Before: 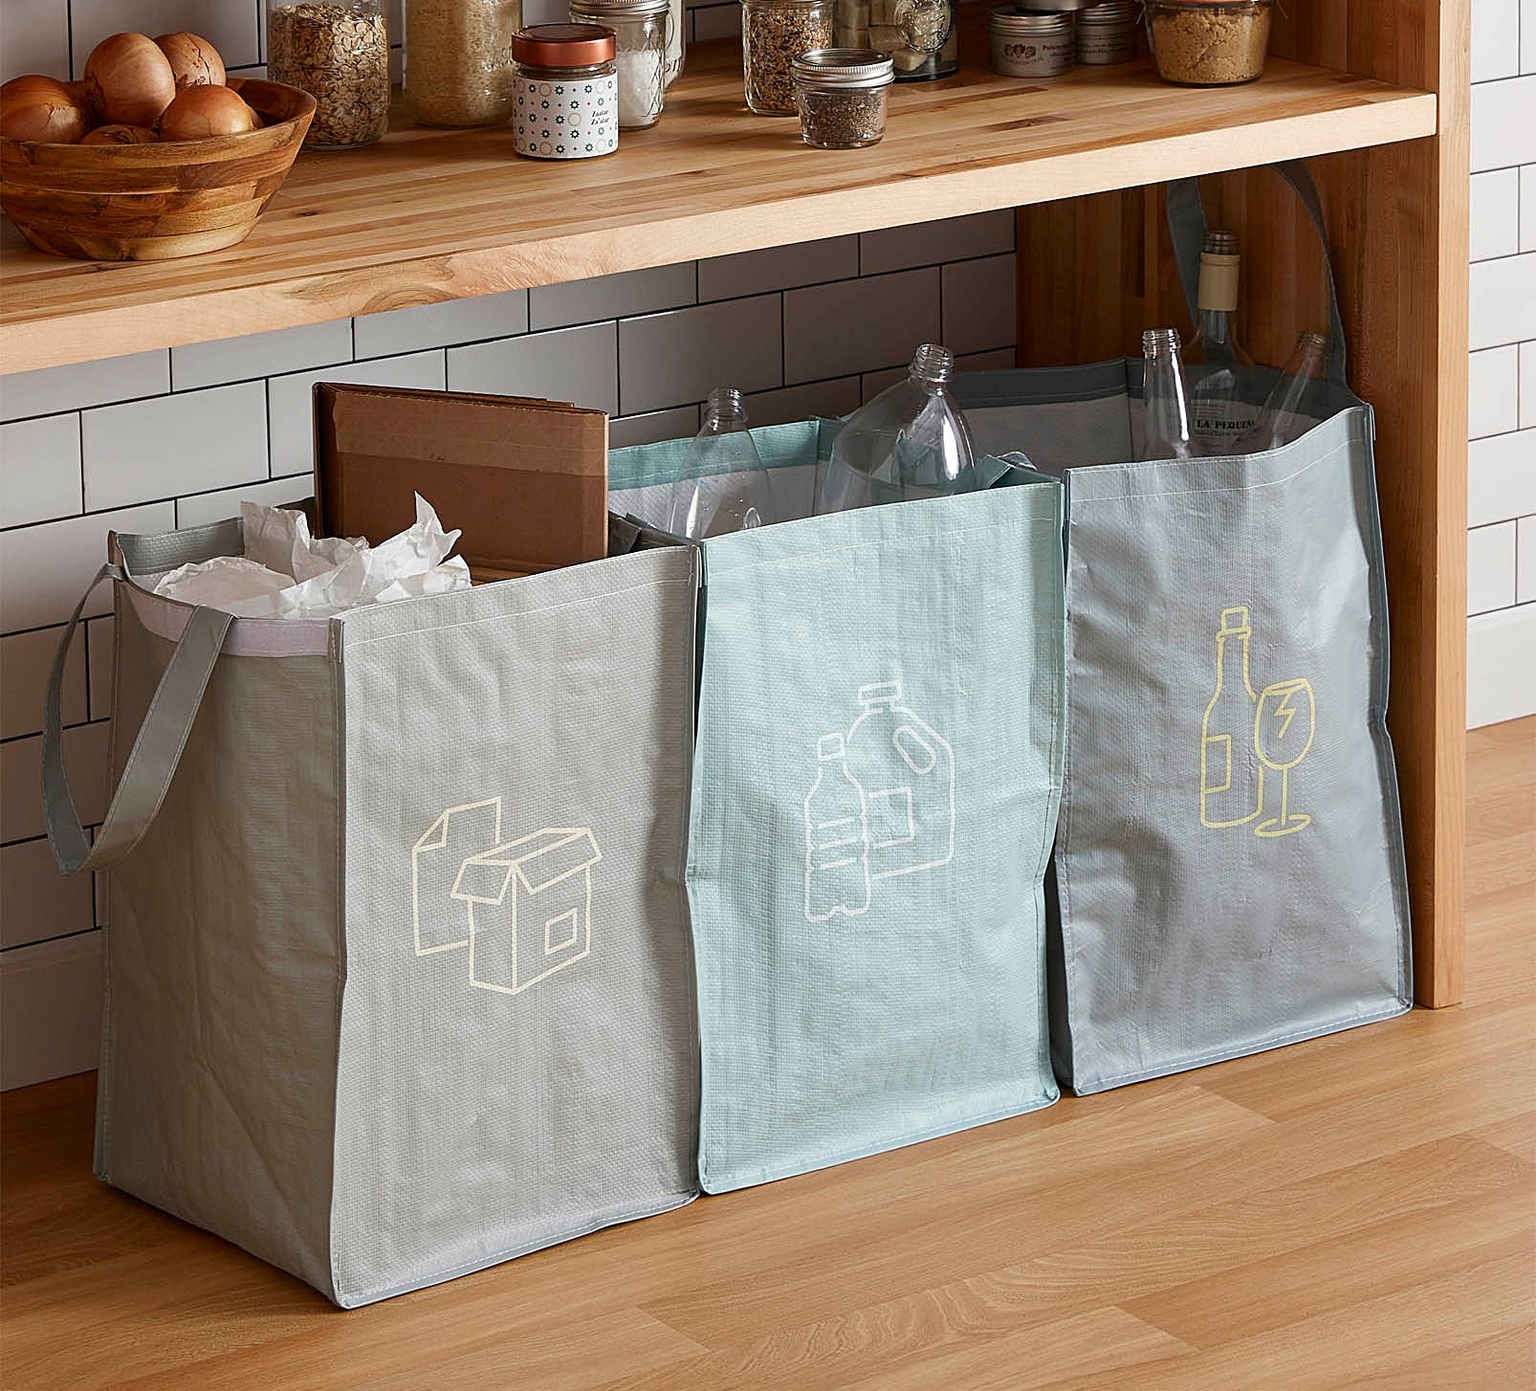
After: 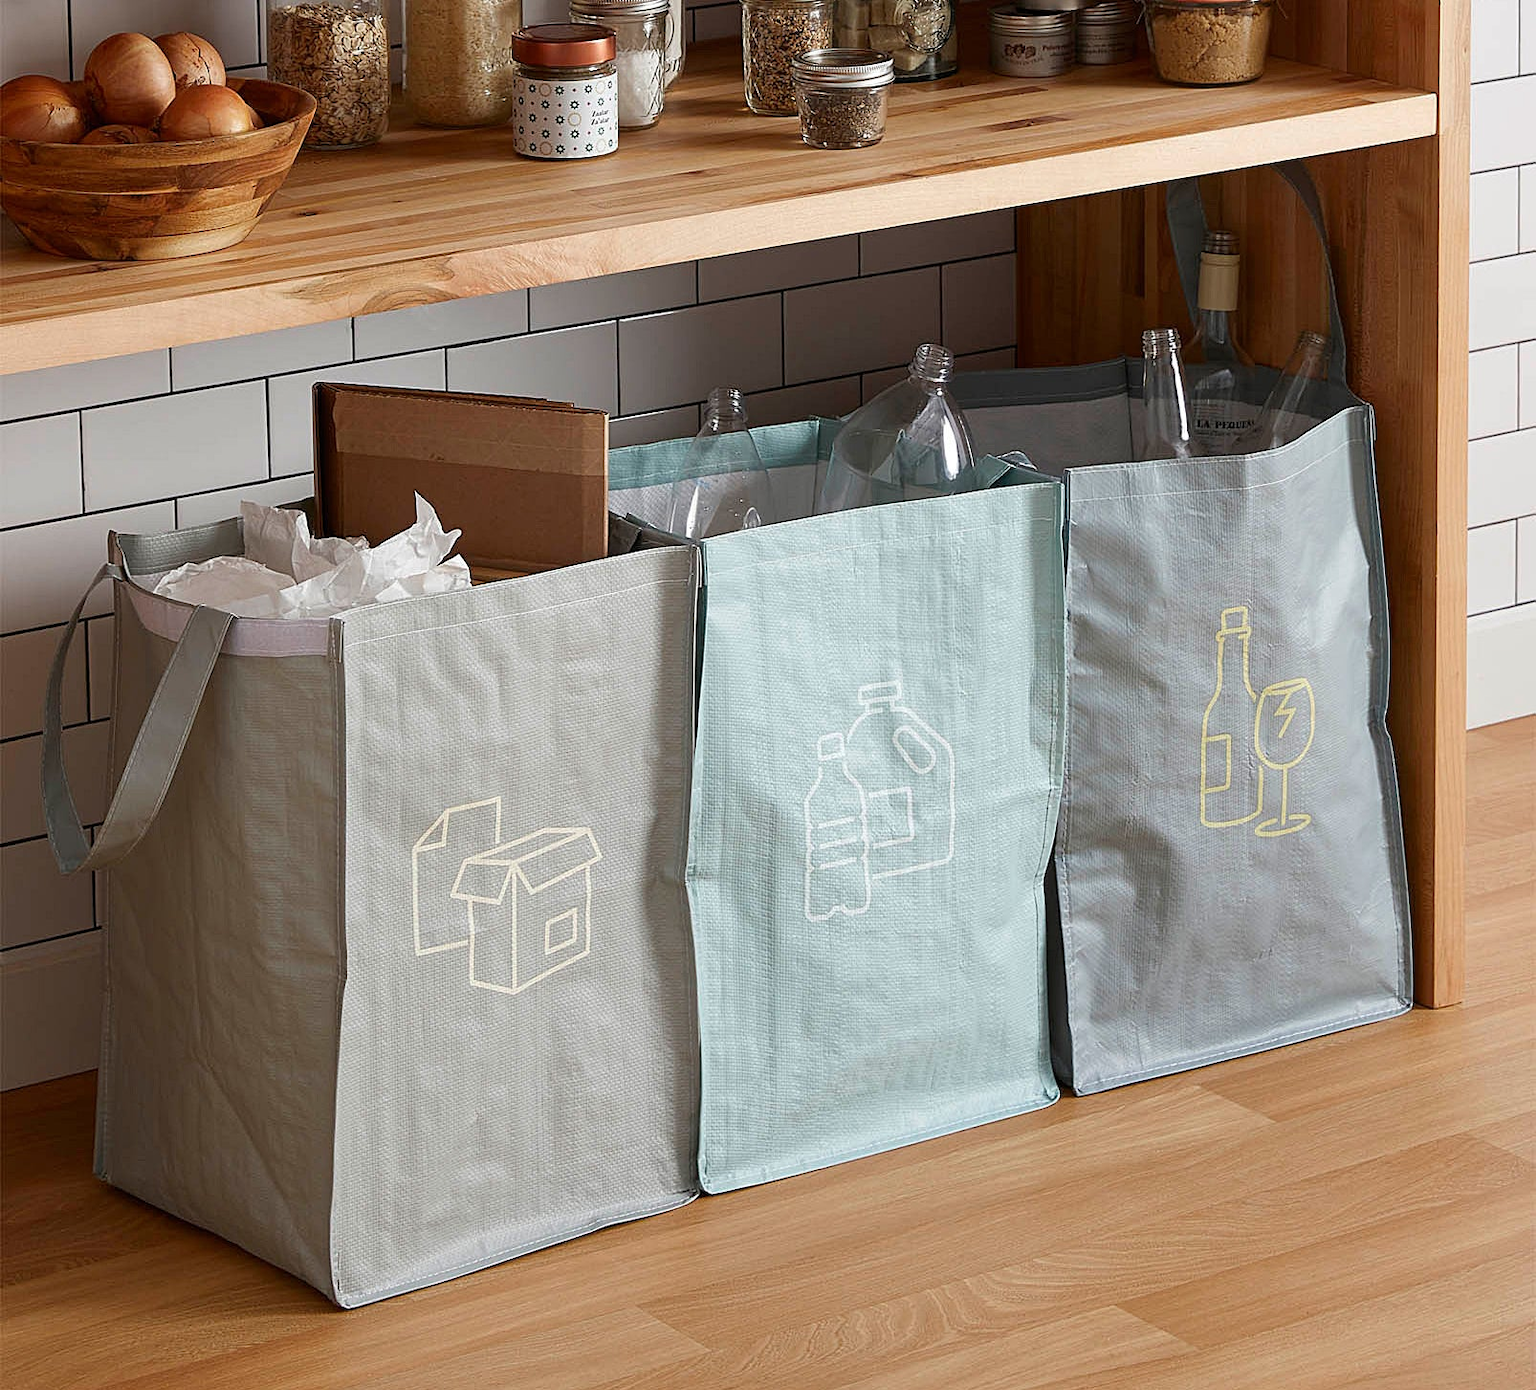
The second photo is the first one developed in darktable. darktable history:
white balance: red 1, blue 1
tone equalizer: -8 EV -0.55 EV
